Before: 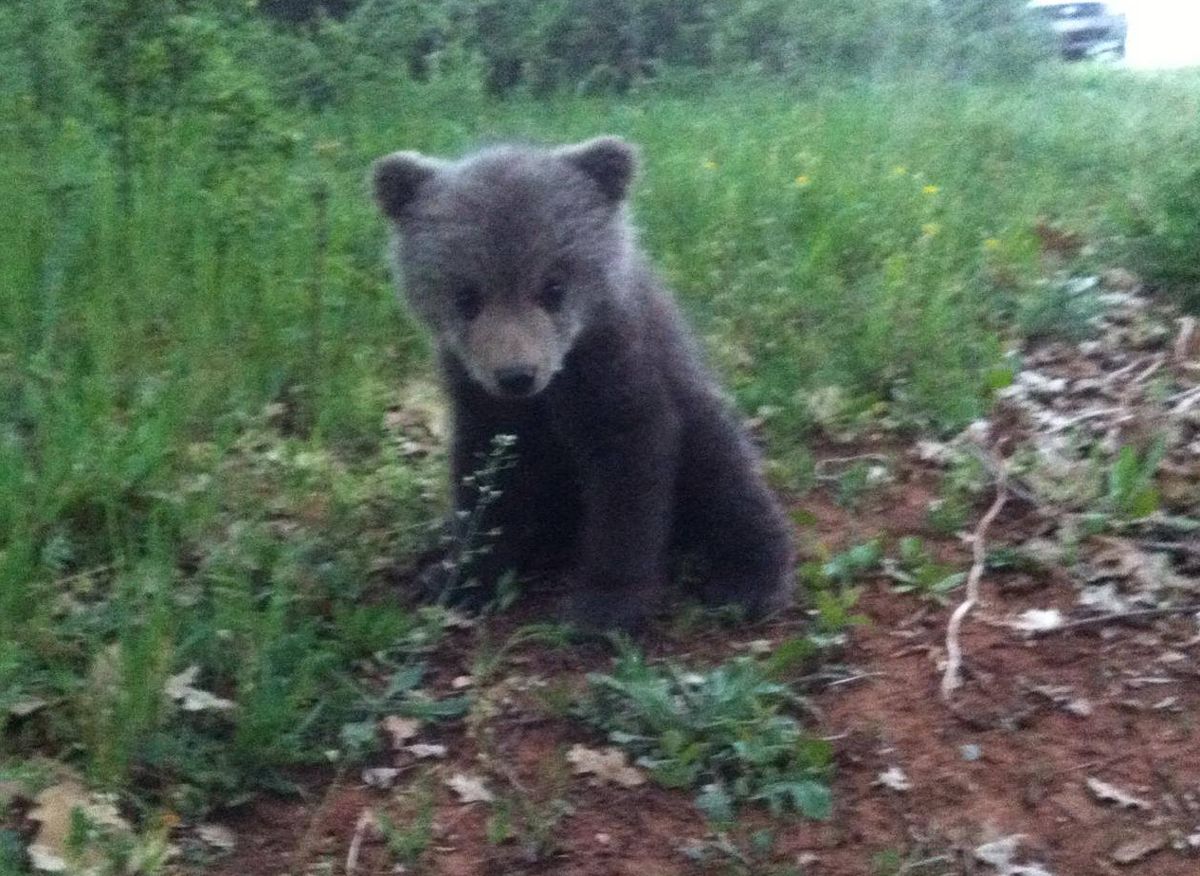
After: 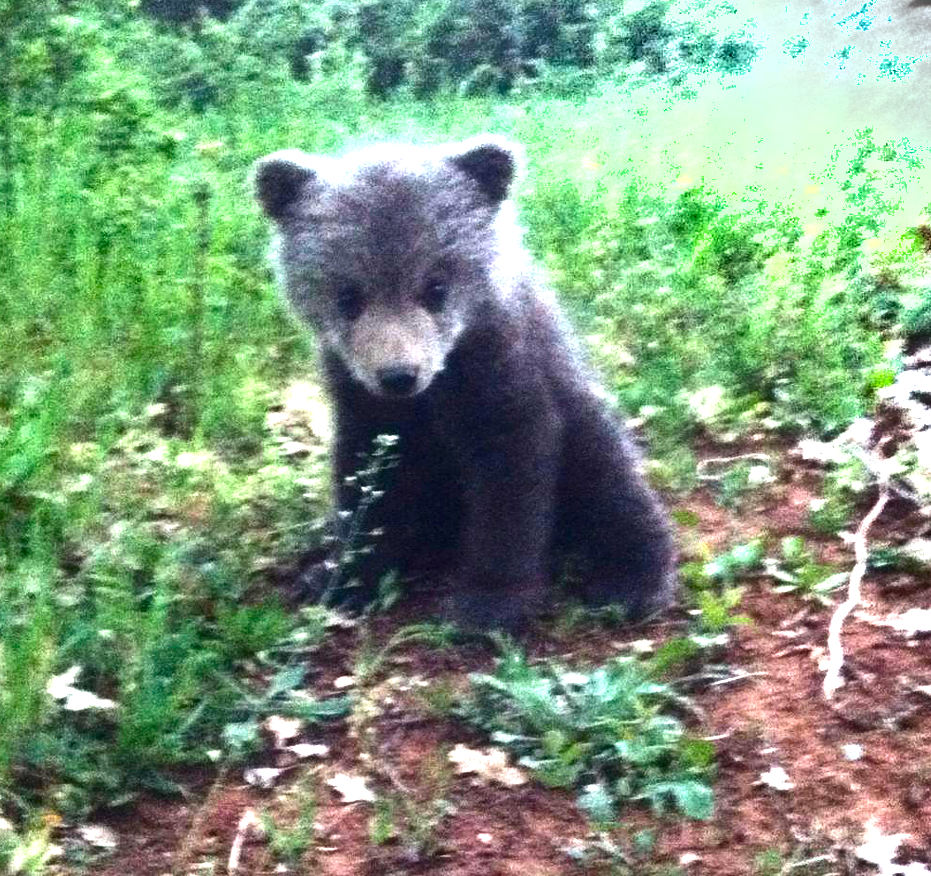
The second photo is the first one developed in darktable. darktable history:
contrast brightness saturation: contrast 0.102, brightness -0.266, saturation 0.143
shadows and highlights: shadows 33.09, highlights -47.18, compress 49.94%, soften with gaussian
crop: left 9.859%, right 12.518%
exposure: black level correction 0, exposure 1.963 EV, compensate highlight preservation false
